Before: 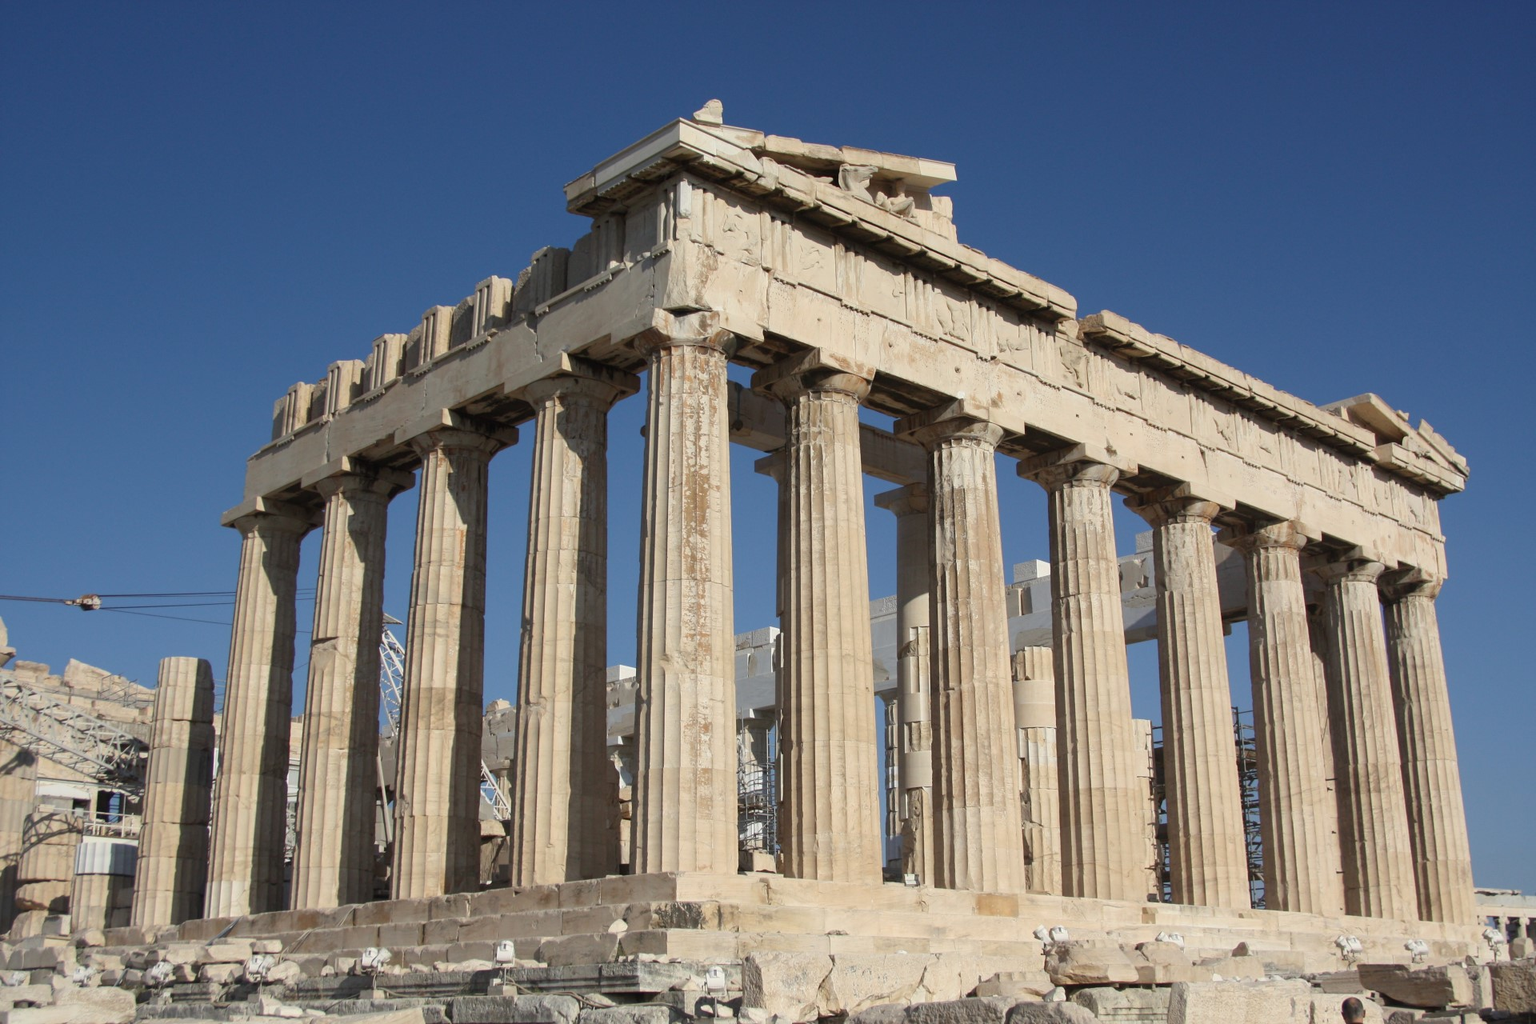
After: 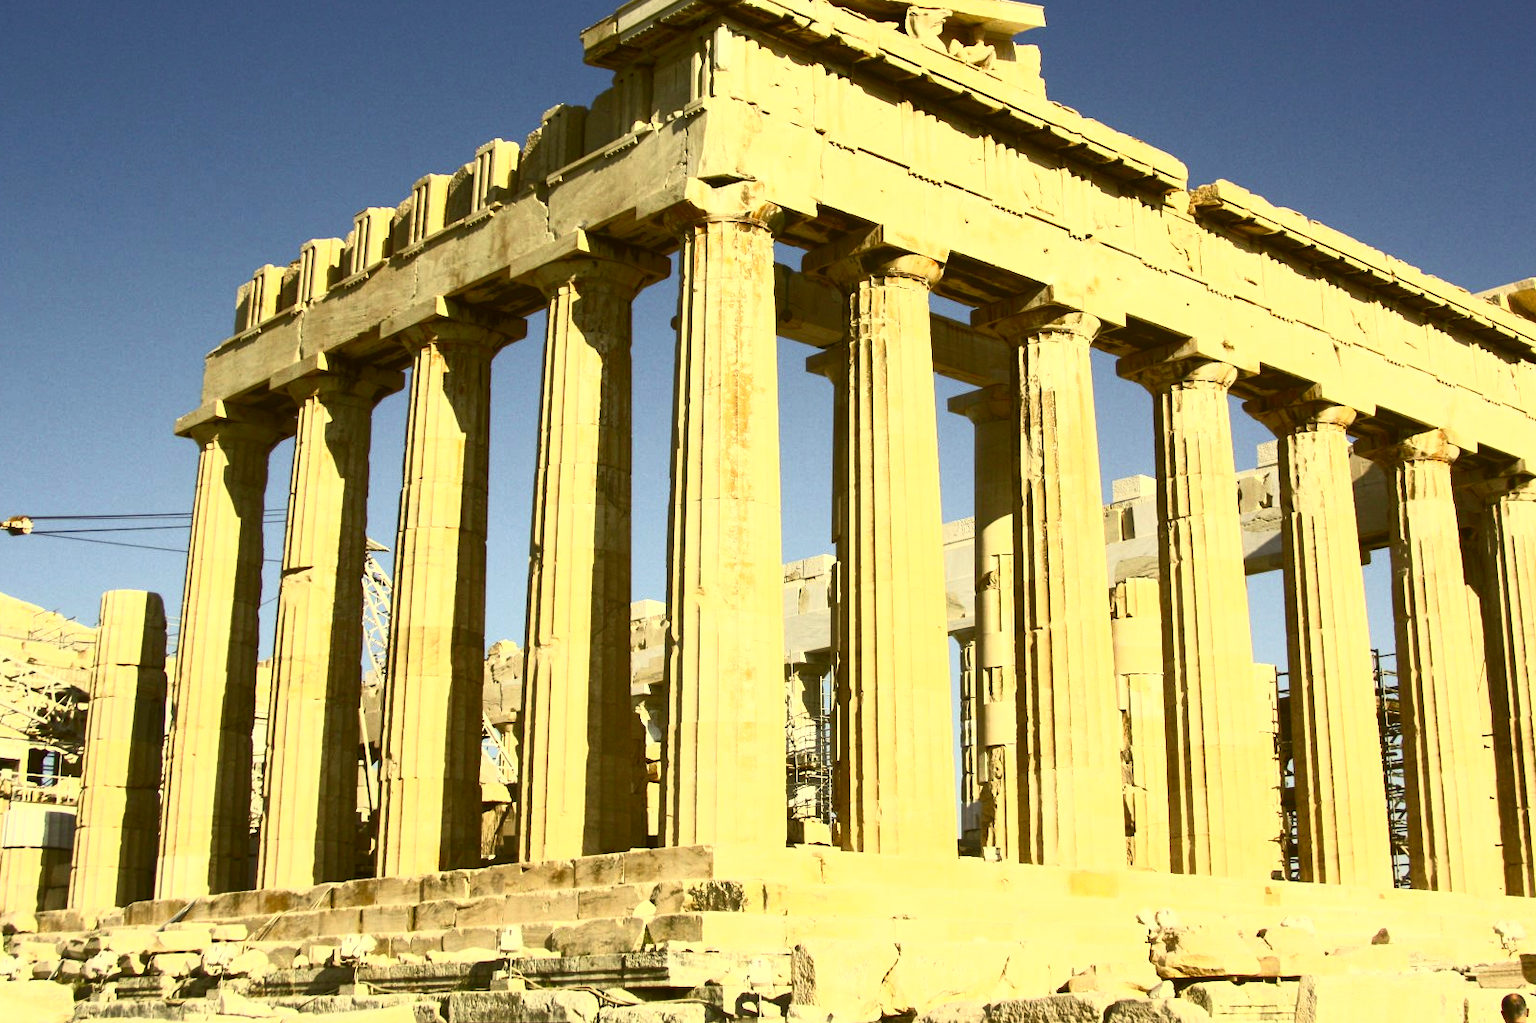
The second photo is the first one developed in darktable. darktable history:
grain: coarseness 0.81 ISO, strength 1.34%, mid-tones bias 0%
local contrast: highlights 100%, shadows 100%, detail 120%, midtone range 0.2
crop and rotate: left 4.842%, top 15.51%, right 10.668%
contrast brightness saturation: contrast 0.83, brightness 0.59, saturation 0.59
color correction: highlights a* 0.162, highlights b* 29.53, shadows a* -0.162, shadows b* 21.09
